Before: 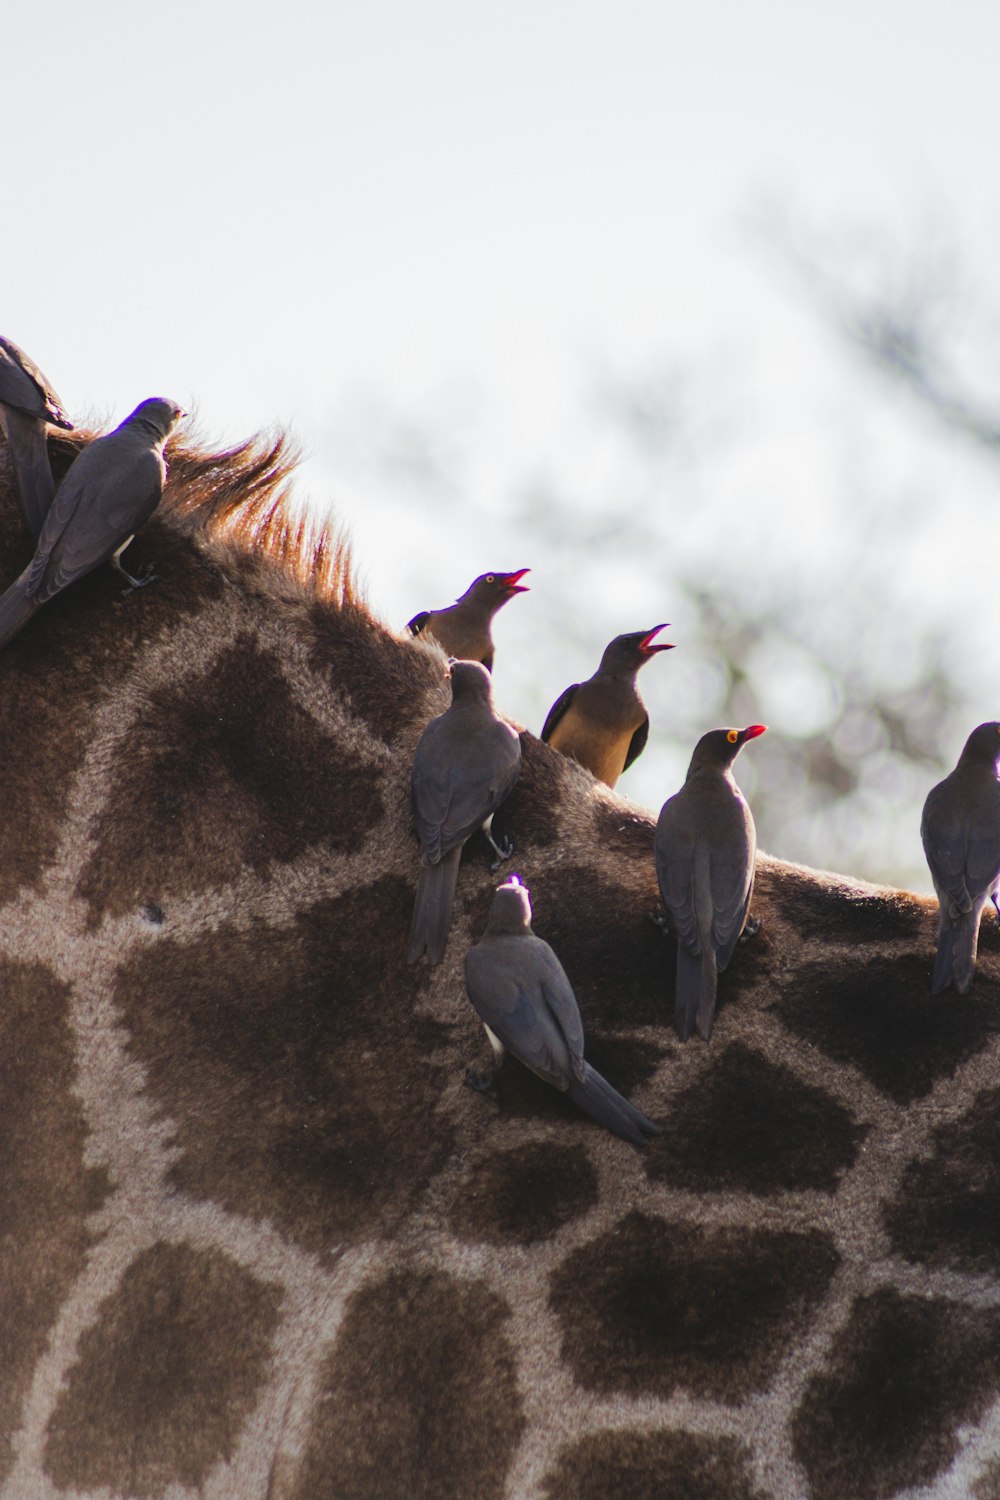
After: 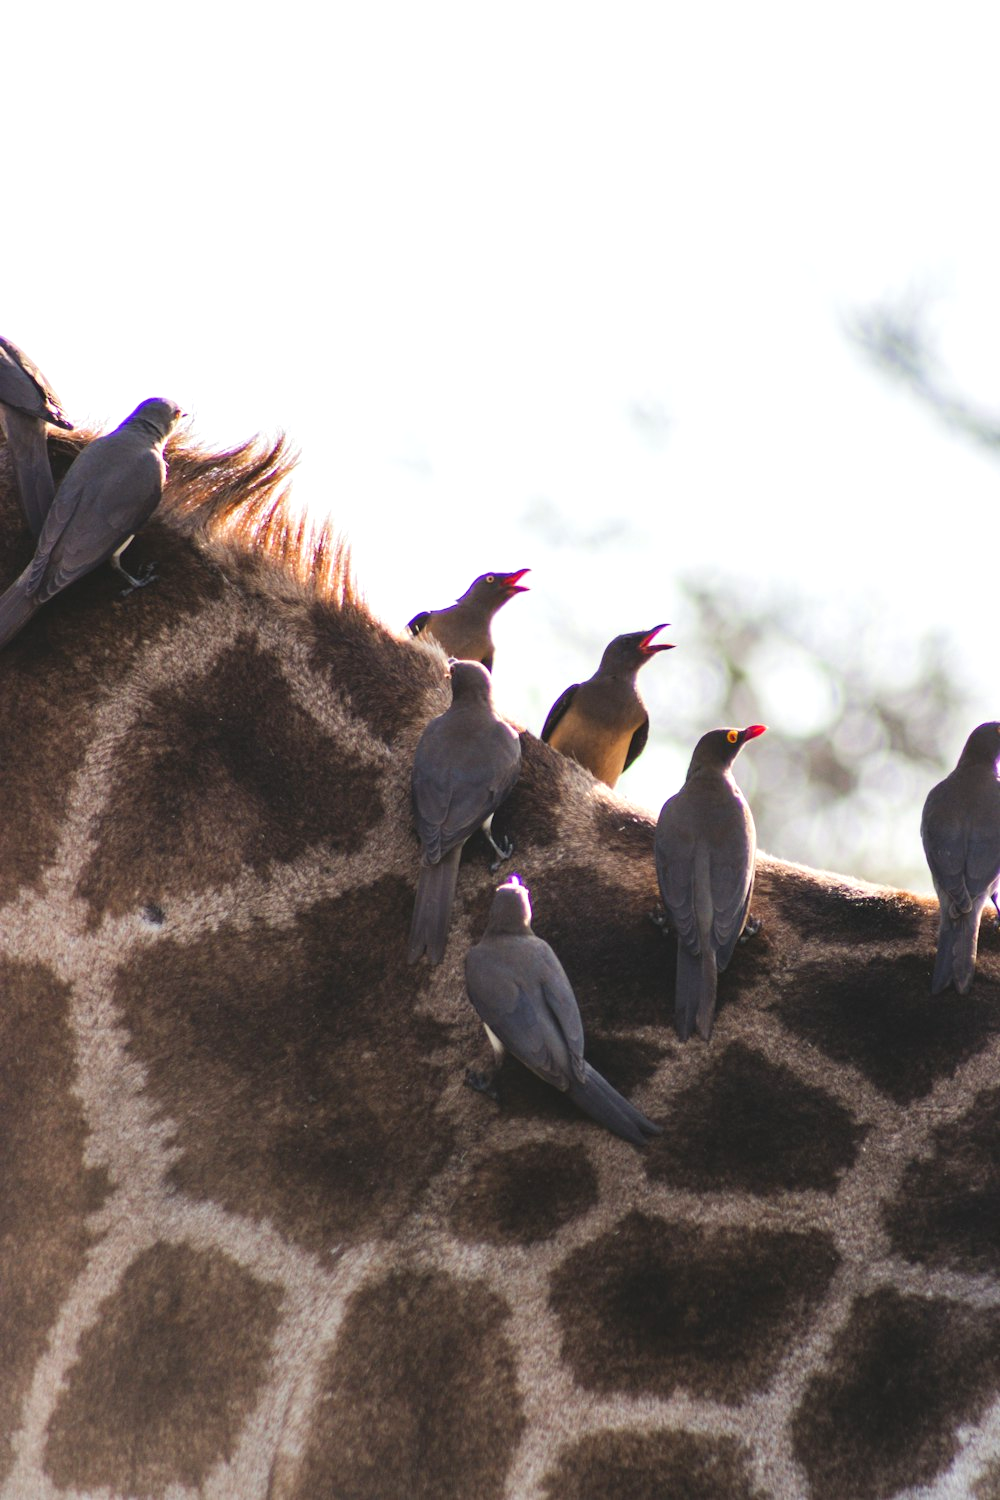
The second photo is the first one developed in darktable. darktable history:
exposure: exposure 0.459 EV, compensate highlight preservation false
